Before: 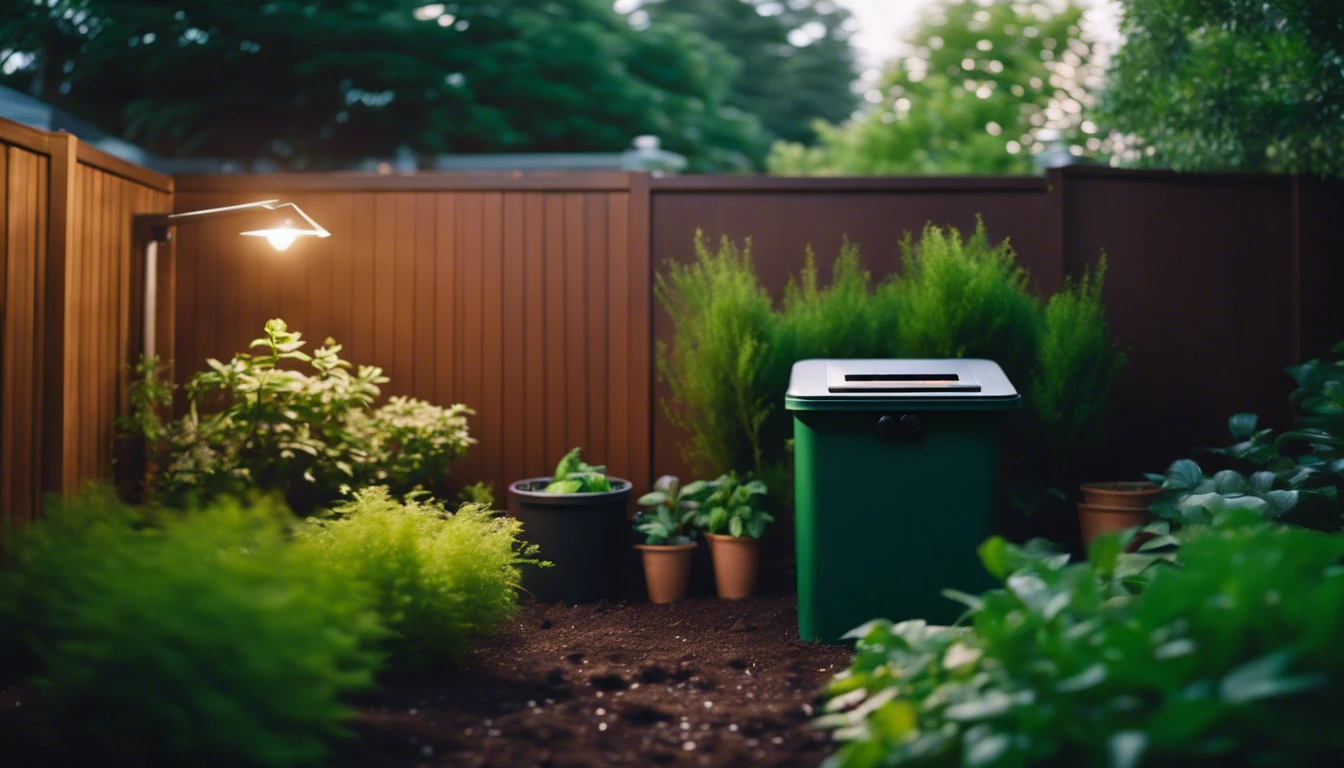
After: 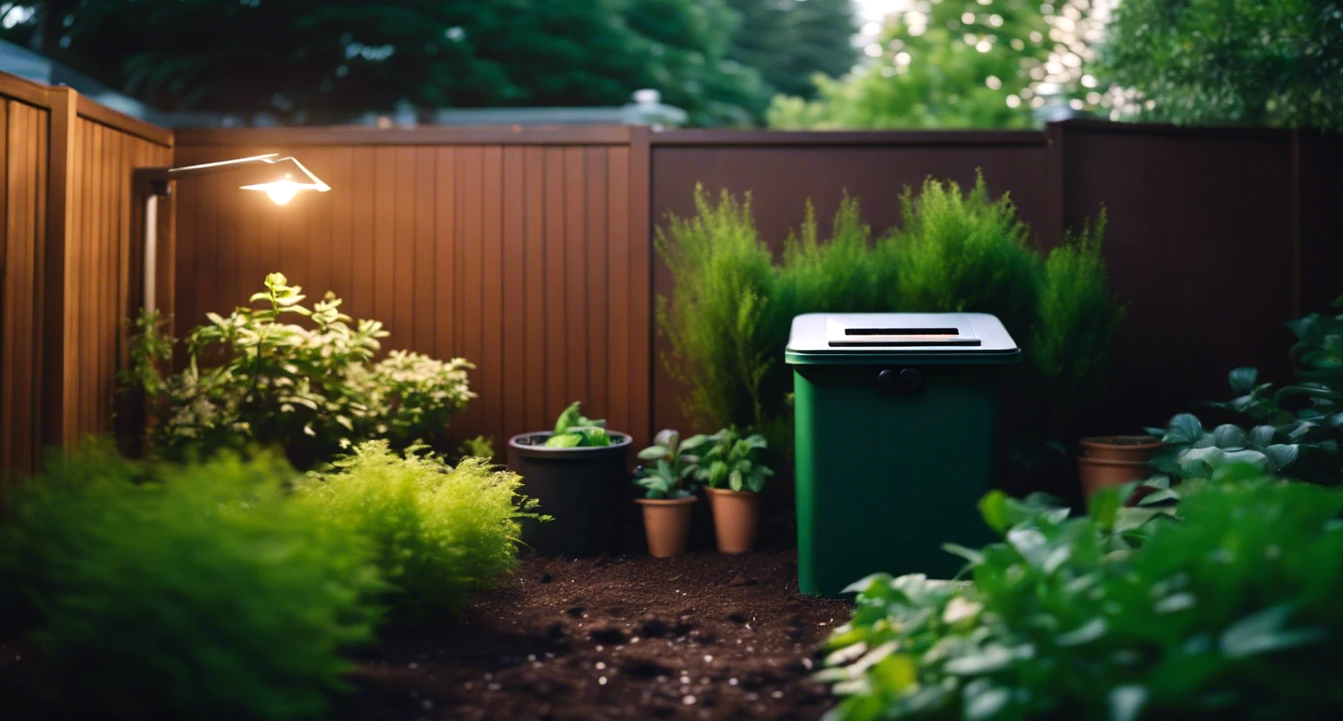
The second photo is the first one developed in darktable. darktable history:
crop and rotate: top 6.114%
tone equalizer: -8 EV -0.449 EV, -7 EV -0.388 EV, -6 EV -0.31 EV, -5 EV -0.261 EV, -3 EV 0.199 EV, -2 EV 0.345 EV, -1 EV 0.382 EV, +0 EV 0.438 EV, mask exposure compensation -0.486 EV
